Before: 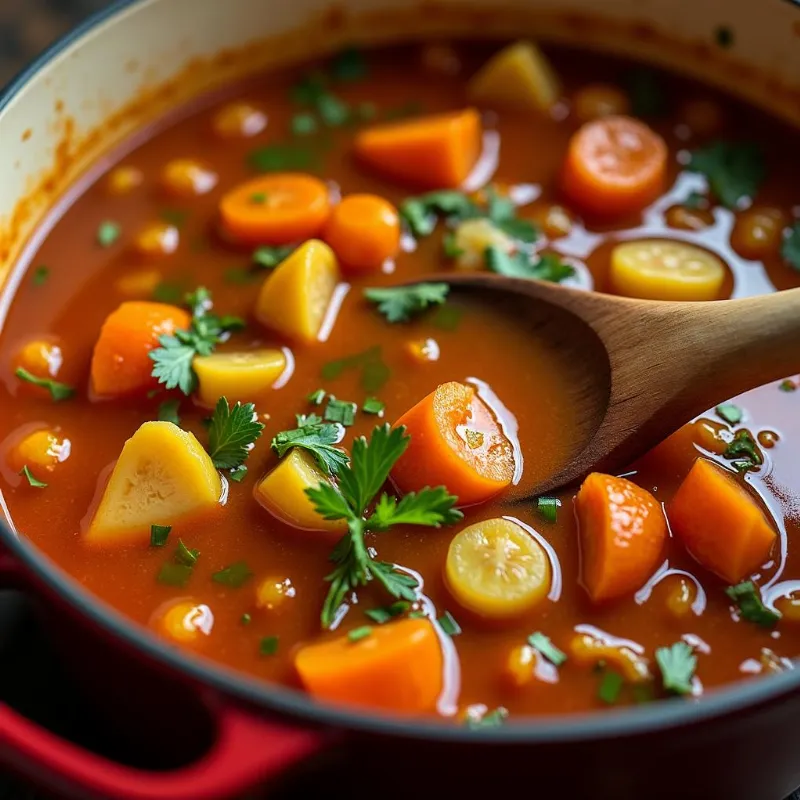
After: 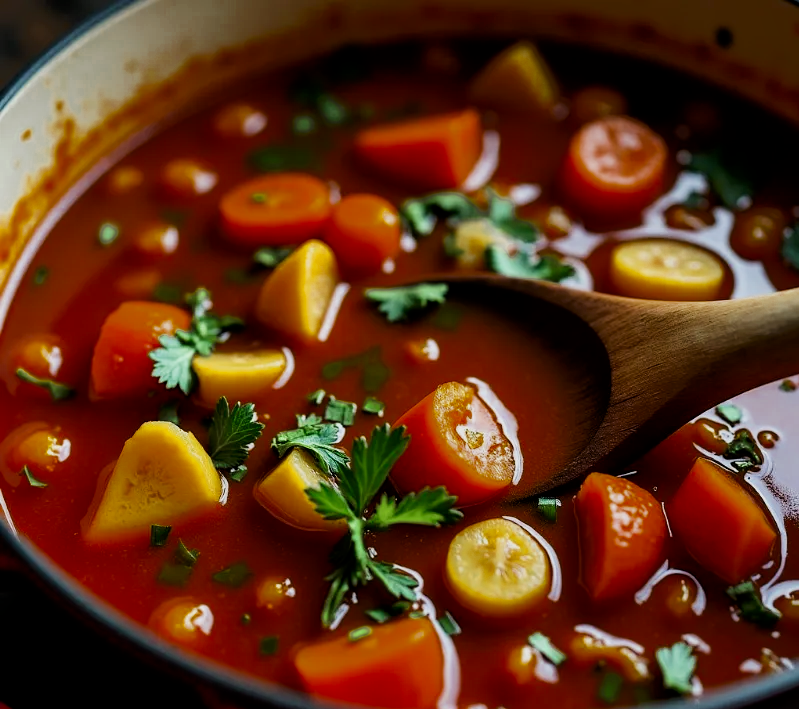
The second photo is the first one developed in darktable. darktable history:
contrast brightness saturation: brightness -0.095
crop and rotate: top 0%, bottom 11.36%
shadows and highlights: shadows 62.27, white point adjustment 0.484, highlights -33.8, compress 83.89%
color zones: curves: ch0 [(0.11, 0.396) (0.195, 0.36) (0.25, 0.5) (0.303, 0.412) (0.357, 0.544) (0.75, 0.5) (0.967, 0.328)]; ch1 [(0, 0.468) (0.112, 0.512) (0.202, 0.6) (0.25, 0.5) (0.307, 0.352) (0.357, 0.544) (0.75, 0.5) (0.963, 0.524)]
filmic rgb: black relative exposure -5.14 EV, white relative exposure 3.55 EV, threshold 5.95 EV, hardness 3.19, contrast 1.297, highlights saturation mix -49.33%, enable highlight reconstruction true
tone equalizer: on, module defaults
